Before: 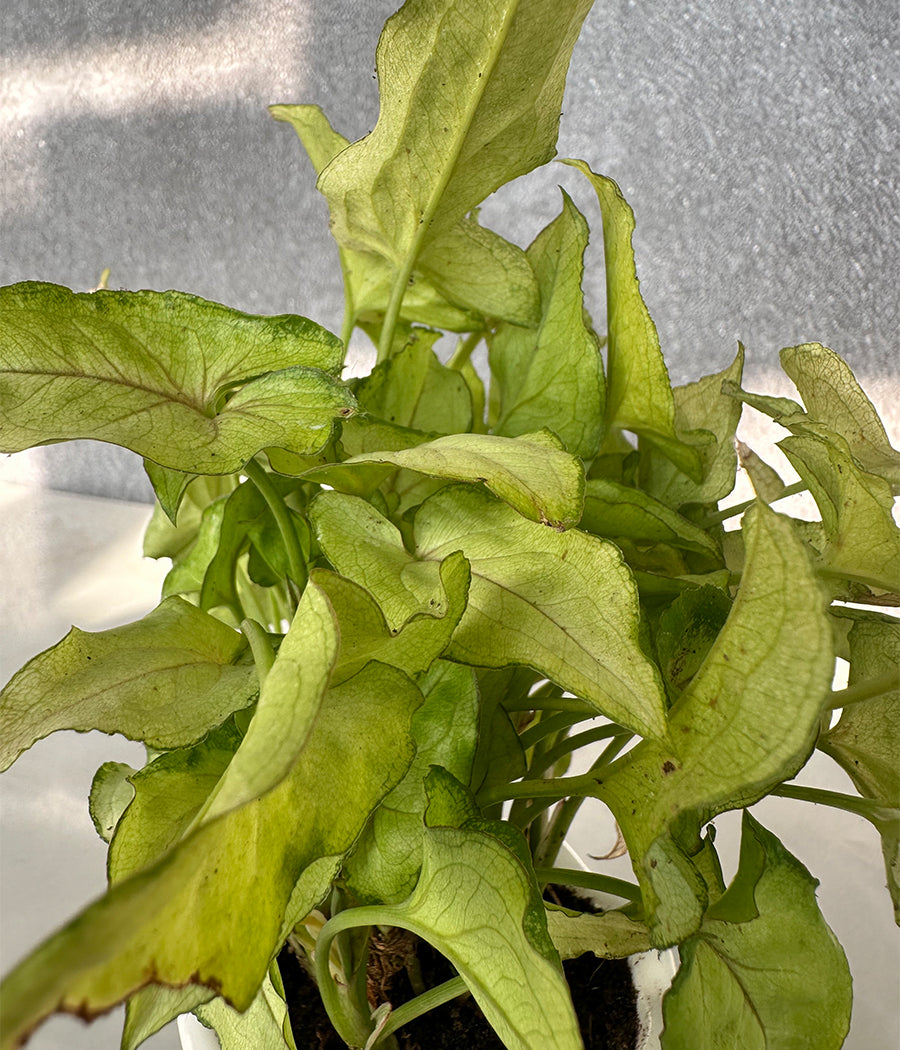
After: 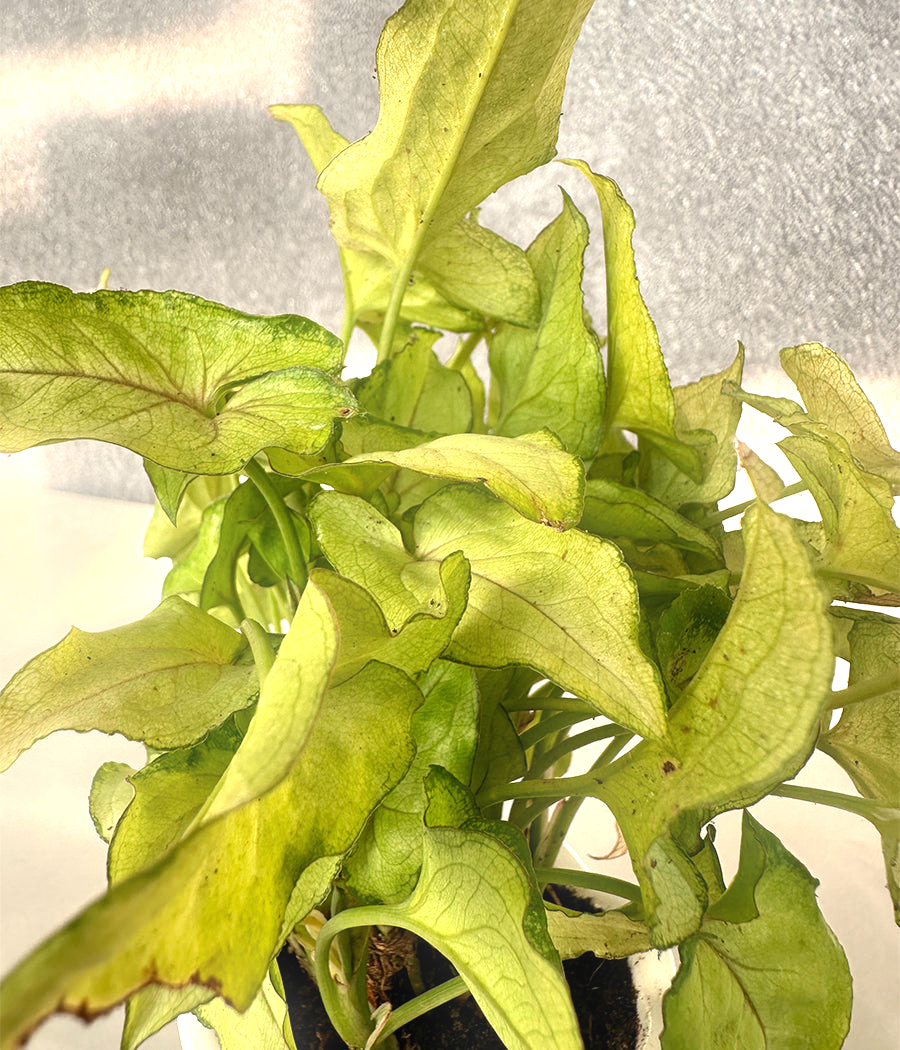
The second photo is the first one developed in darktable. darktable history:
exposure: black level correction 0, exposure 0.7 EV, compensate exposure bias true, compensate highlight preservation false
bloom: size 9%, threshold 100%, strength 7%
white balance: red 1.045, blue 0.932
